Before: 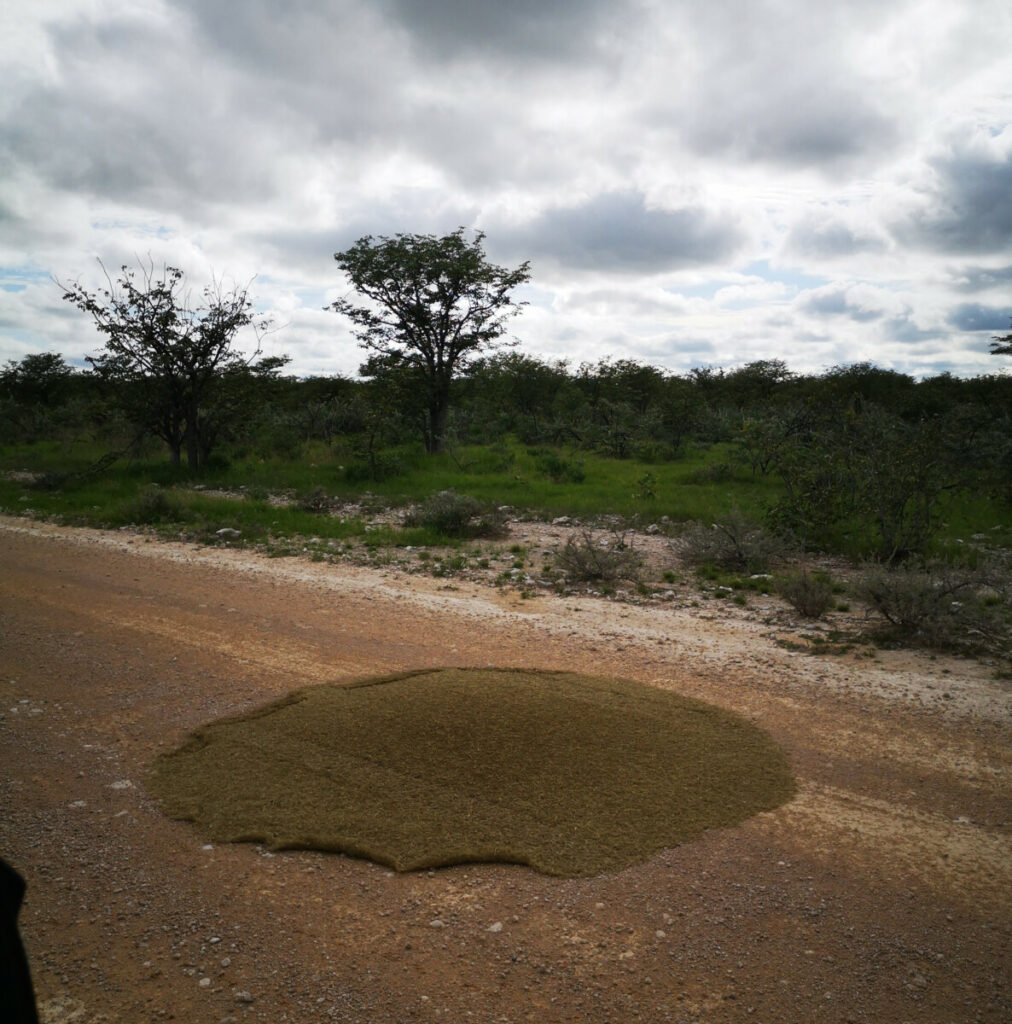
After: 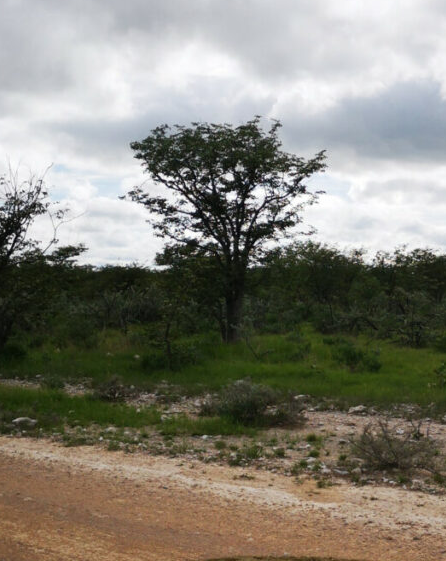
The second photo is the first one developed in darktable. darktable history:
crop: left 20.248%, top 10.86%, right 35.675%, bottom 34.321%
white balance: emerald 1
